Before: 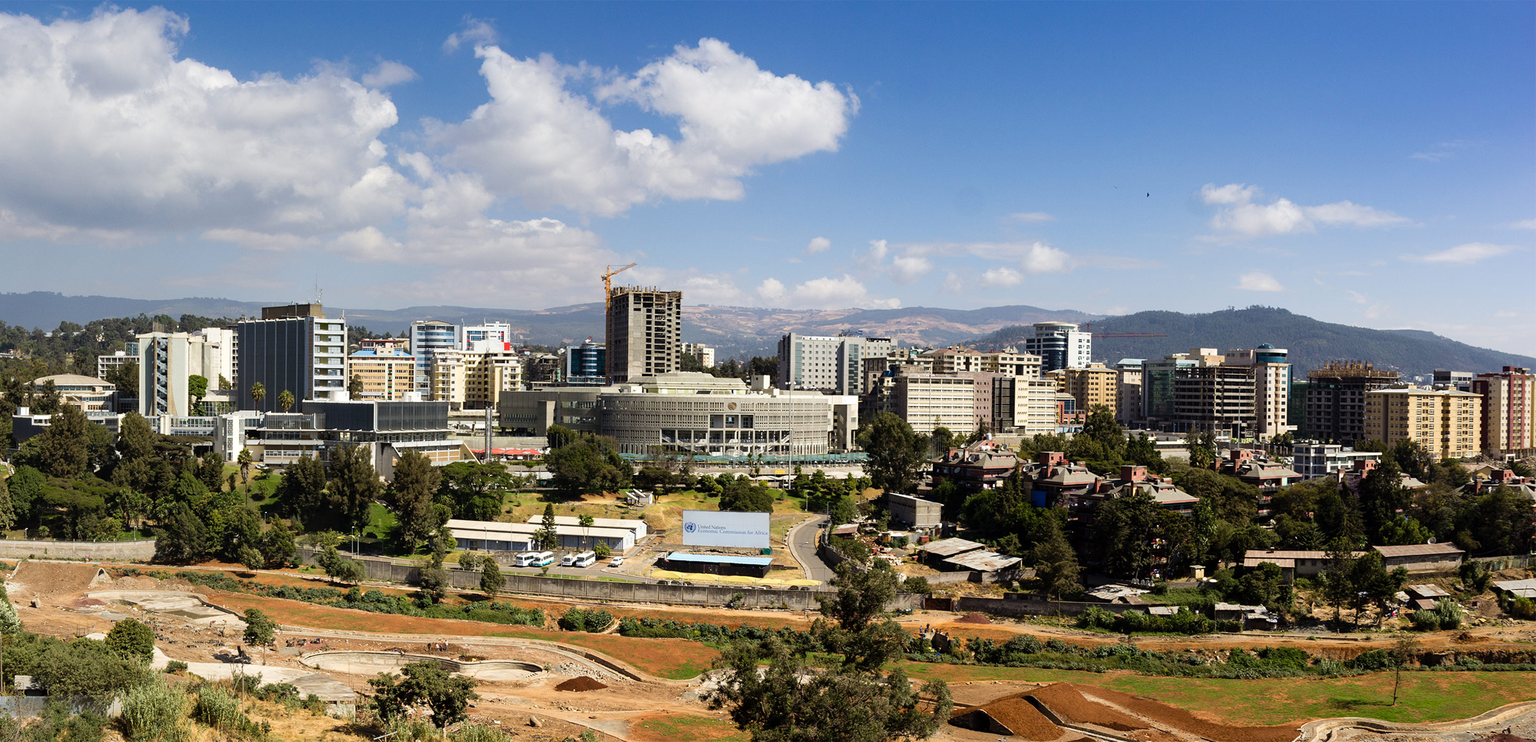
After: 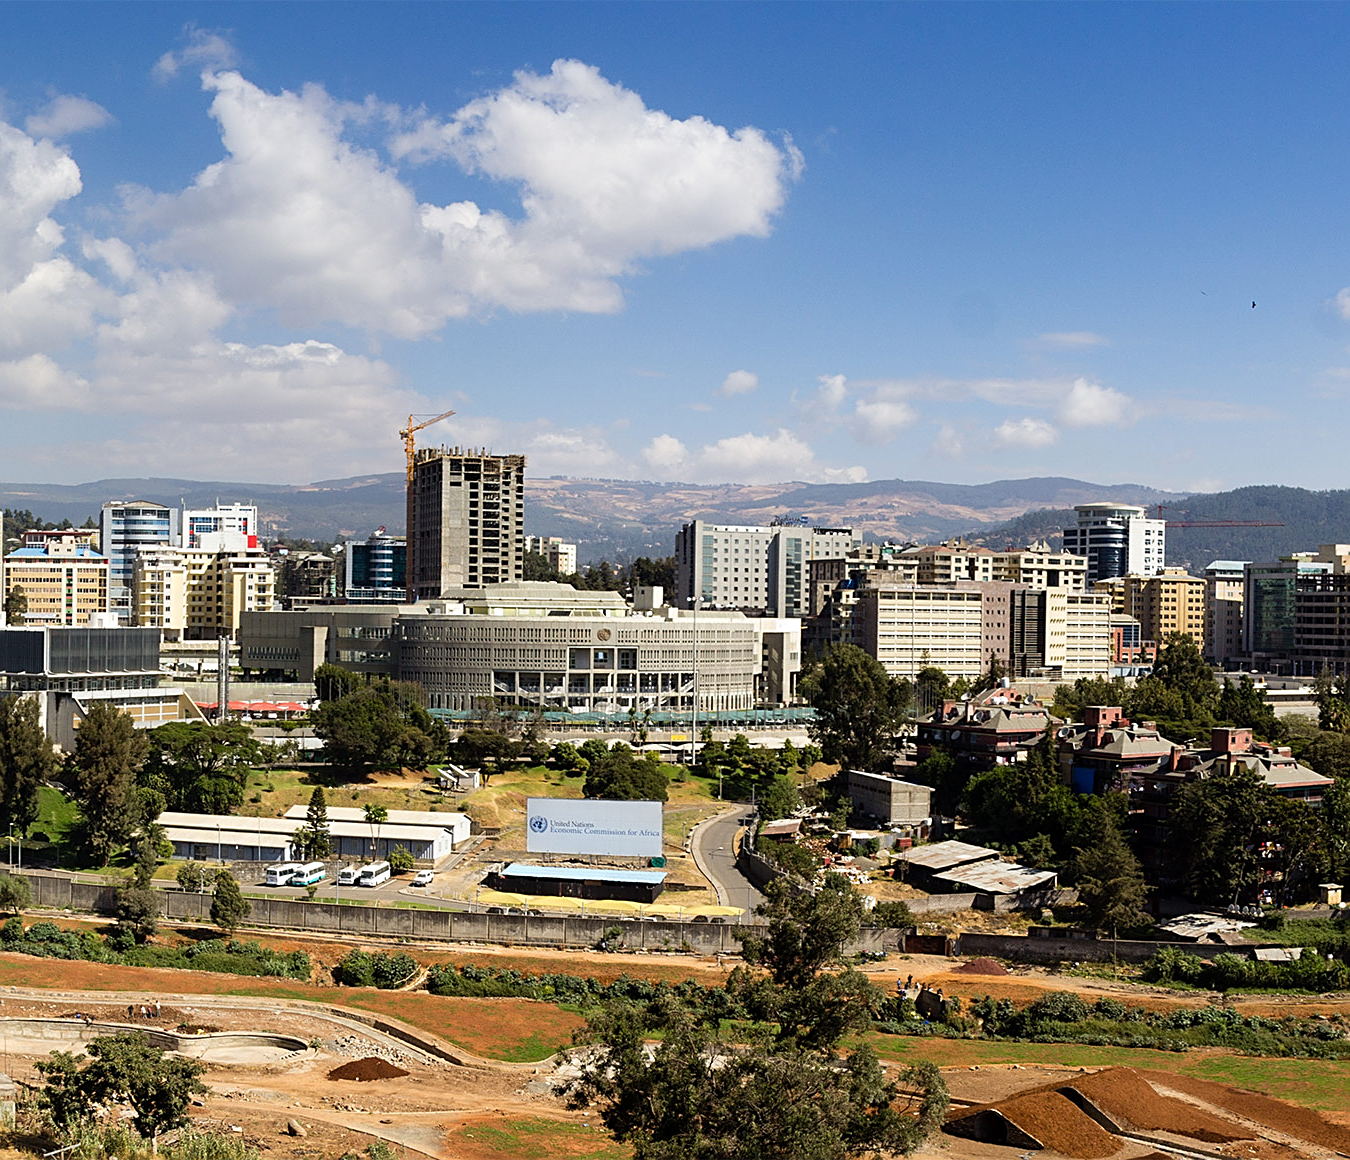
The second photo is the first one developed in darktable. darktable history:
crop and rotate: left 22.516%, right 21.234%
sharpen: amount 0.478
